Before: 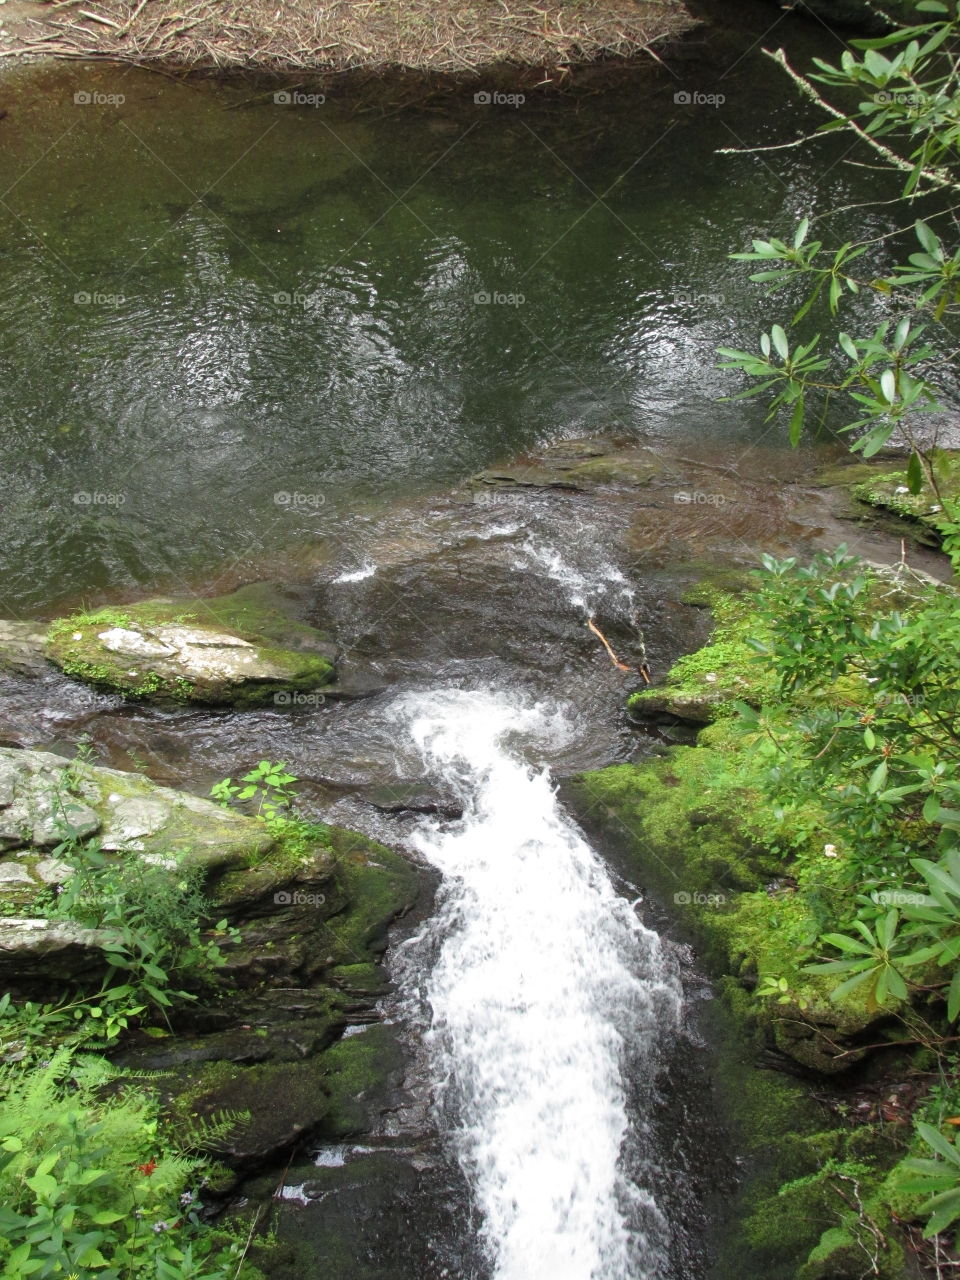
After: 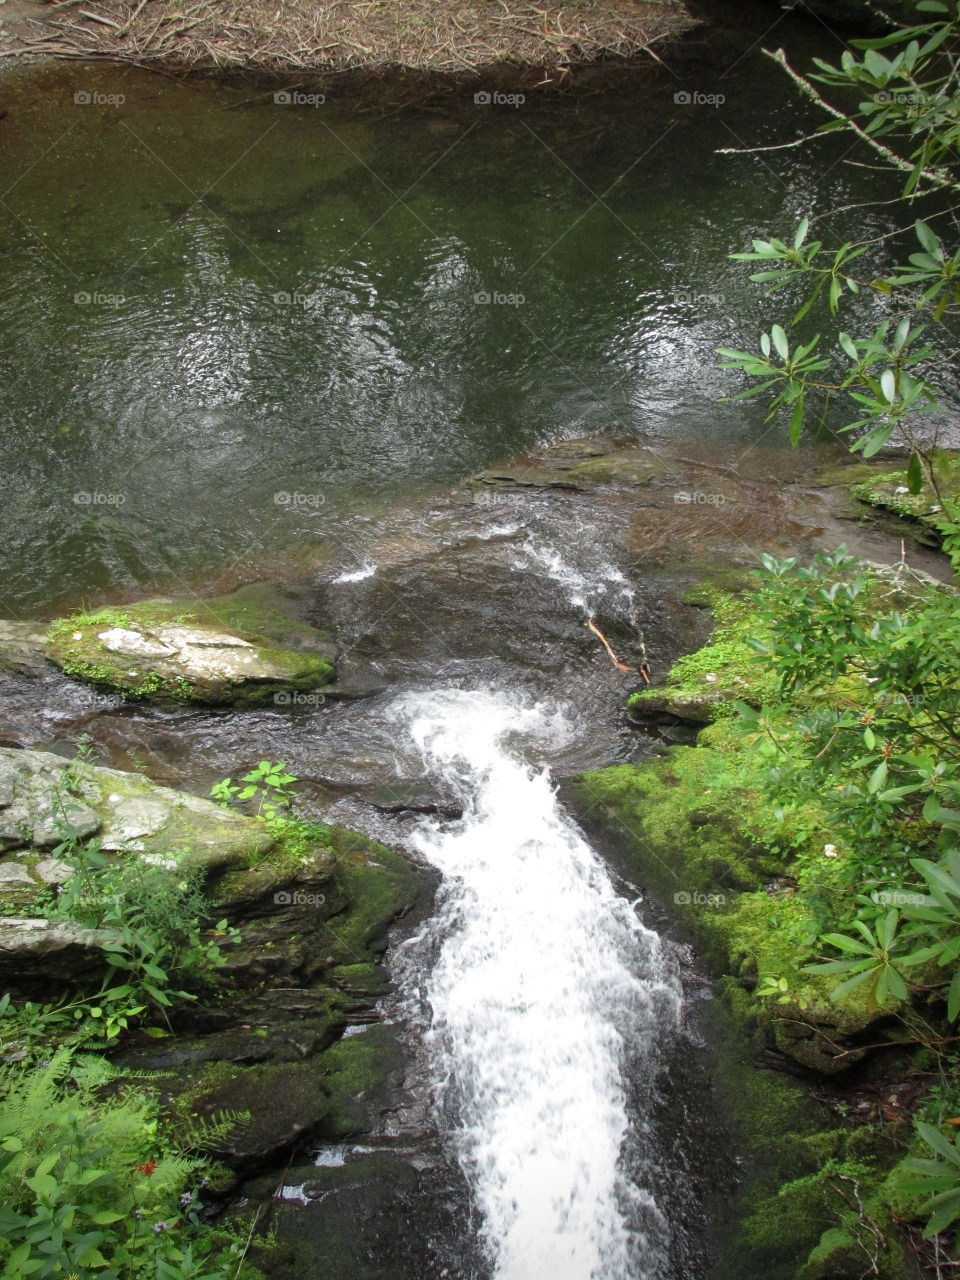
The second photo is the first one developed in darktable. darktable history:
vignetting: saturation -0.02, automatic ratio true
